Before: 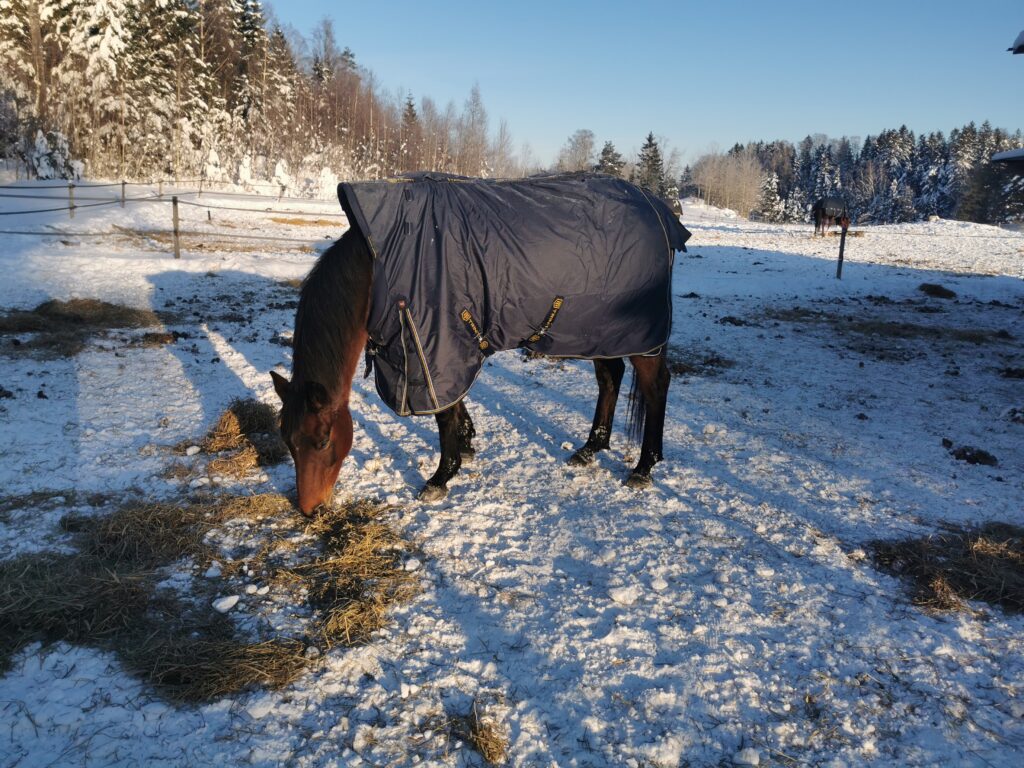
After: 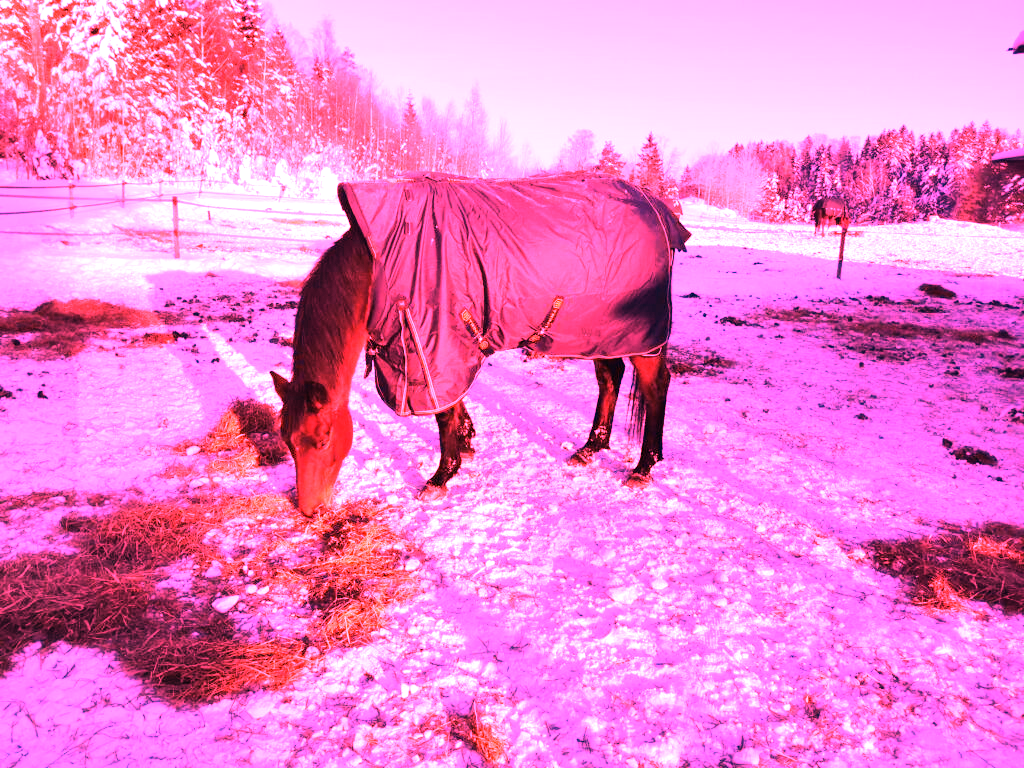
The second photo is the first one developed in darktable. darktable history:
tone equalizer: -8 EV -0.417 EV, -7 EV -0.389 EV, -6 EV -0.333 EV, -5 EV -0.222 EV, -3 EV 0.222 EV, -2 EV 0.333 EV, -1 EV 0.389 EV, +0 EV 0.417 EV, edges refinement/feathering 500, mask exposure compensation -1.57 EV, preserve details no
white balance: red 4.26, blue 1.802
